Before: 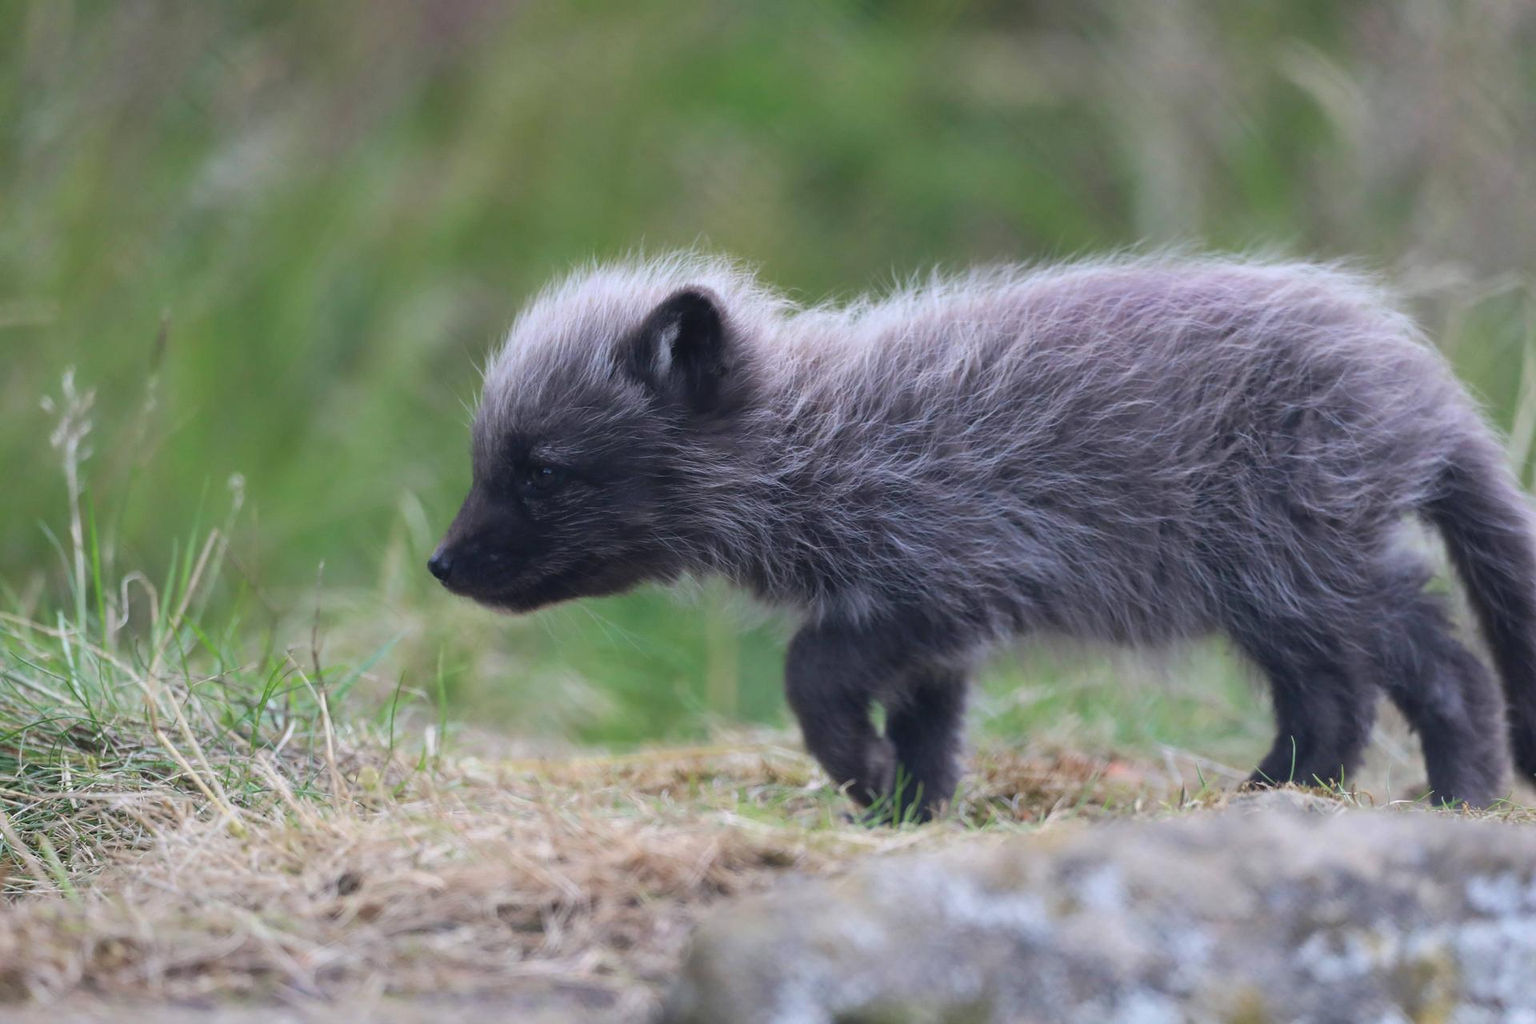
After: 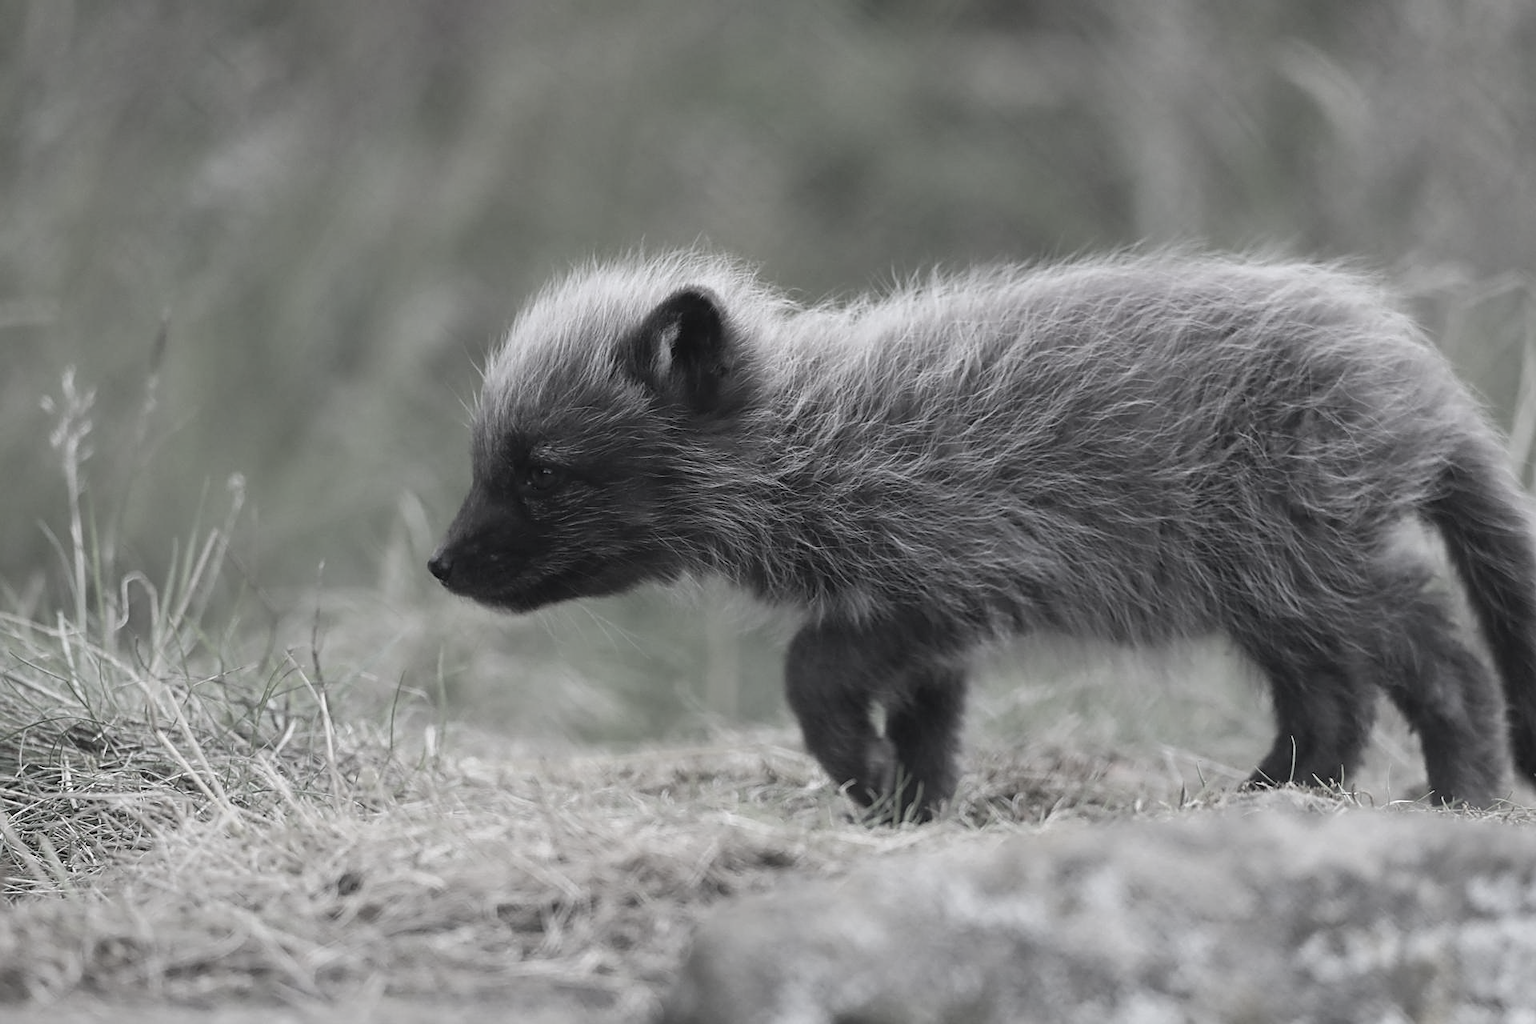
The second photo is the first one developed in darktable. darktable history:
sharpen: on, module defaults
color correction: highlights b* -0.019, saturation 0.146
